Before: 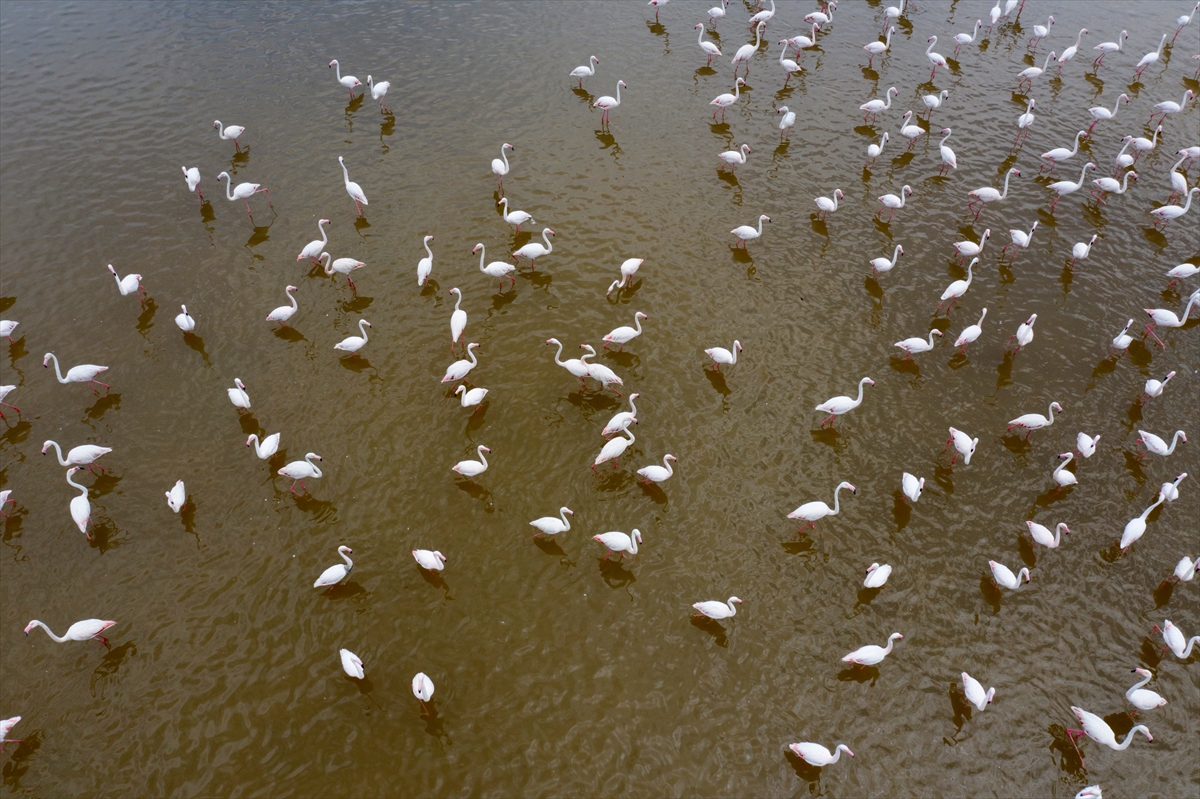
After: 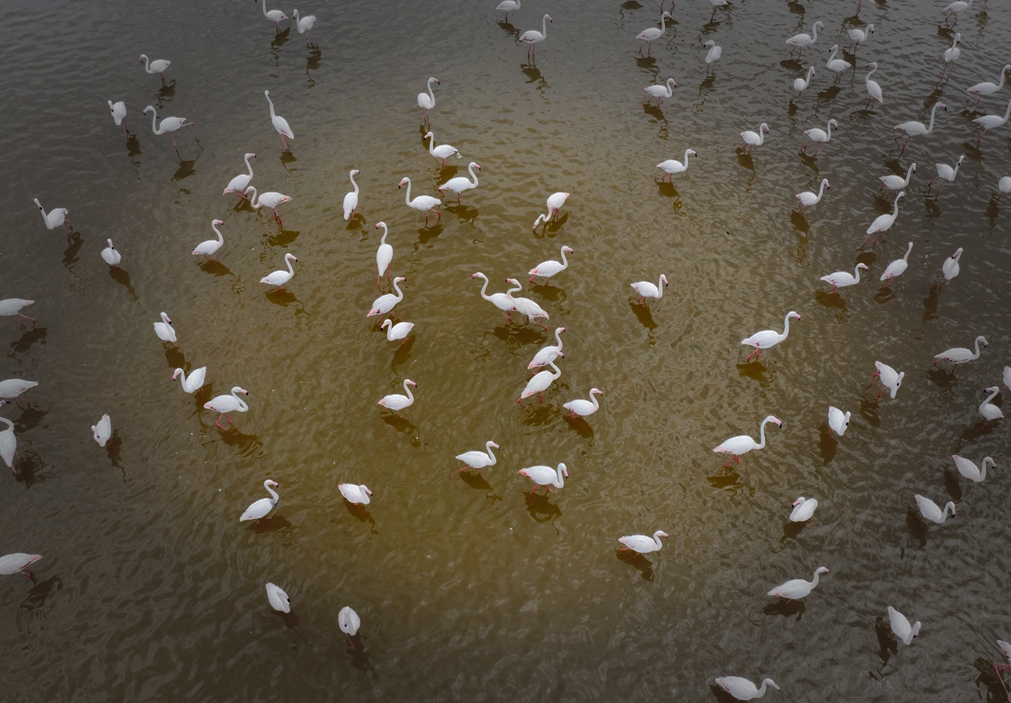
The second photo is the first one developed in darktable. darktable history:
shadows and highlights: shadows 38.15, highlights -75.08
crop: left 6.186%, top 8.381%, right 9.537%, bottom 3.54%
vignetting: fall-off start 49.37%, automatic ratio true, width/height ratio 1.287, dithering 16-bit output
